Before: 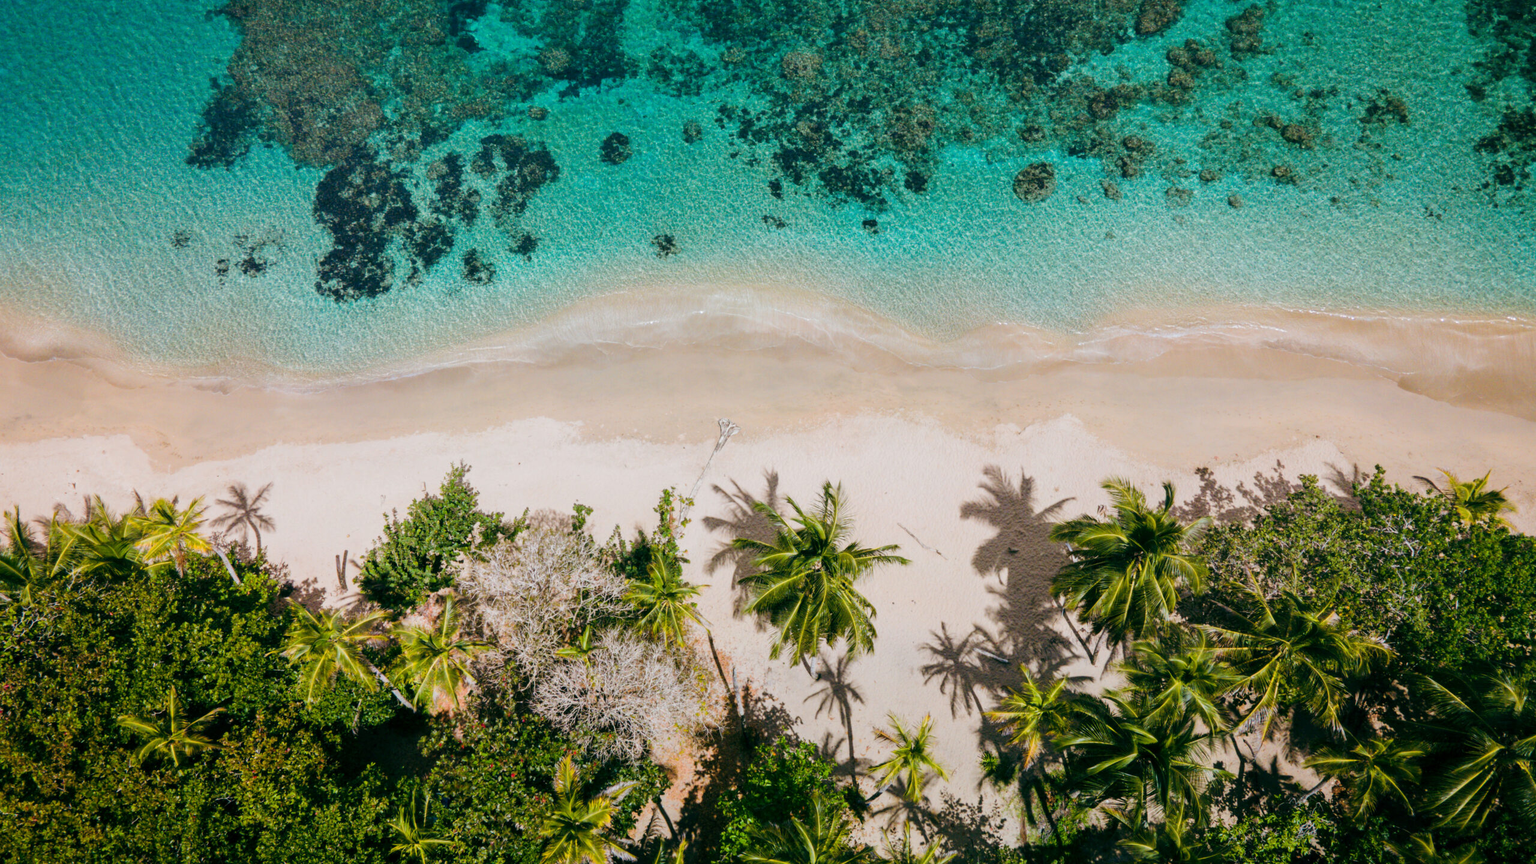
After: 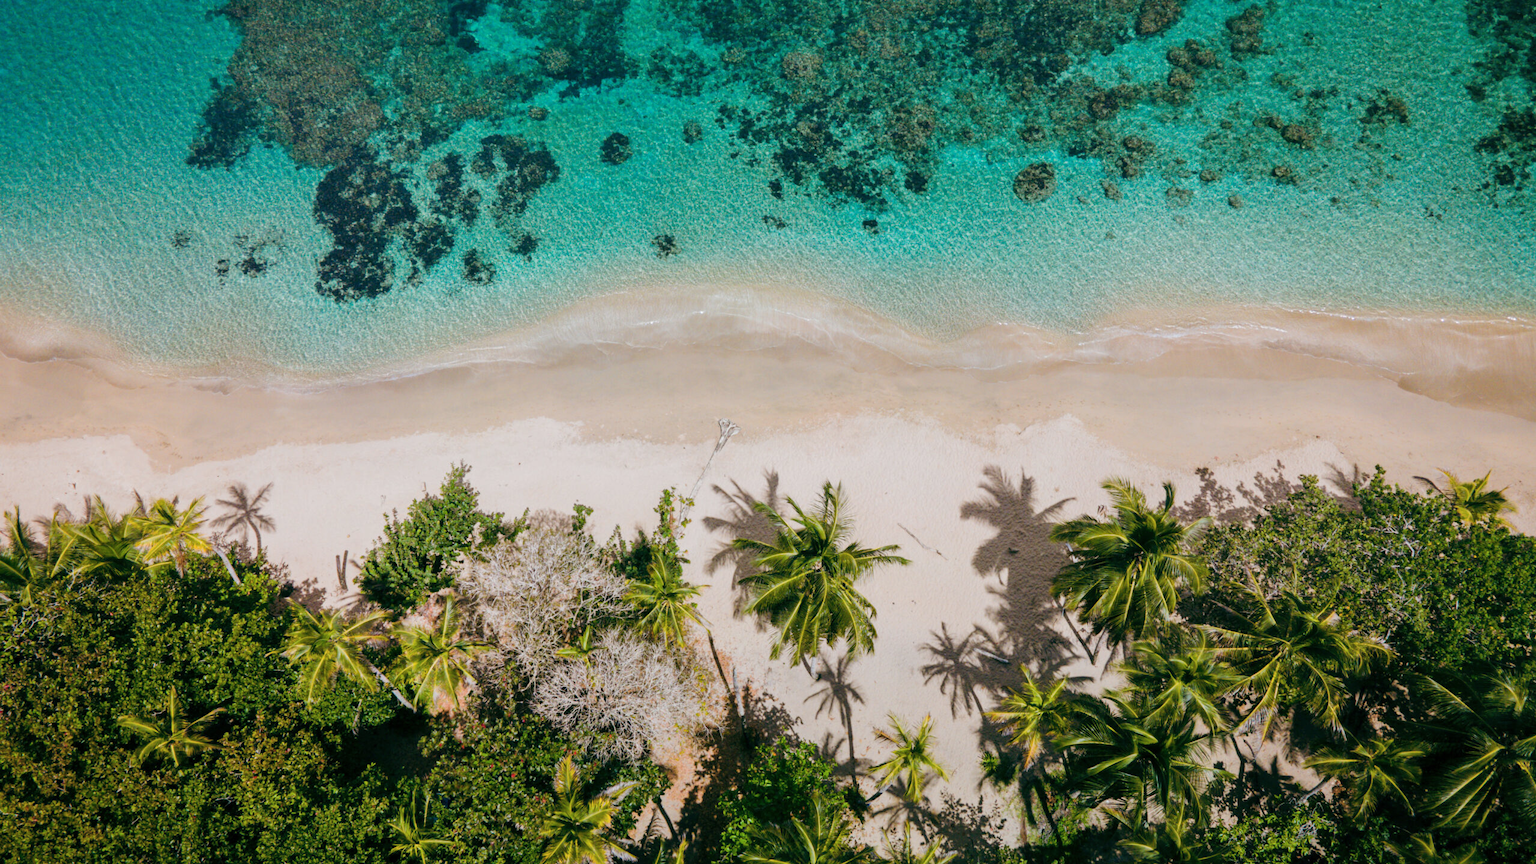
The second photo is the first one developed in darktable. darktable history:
color zones: curves: ch1 [(0, 0.469) (0.001, 0.469) (0.12, 0.446) (0.248, 0.469) (0.5, 0.5) (0.748, 0.5) (0.999, 0.469) (1, 0.469)]
shadows and highlights: shadows 25, highlights -25
